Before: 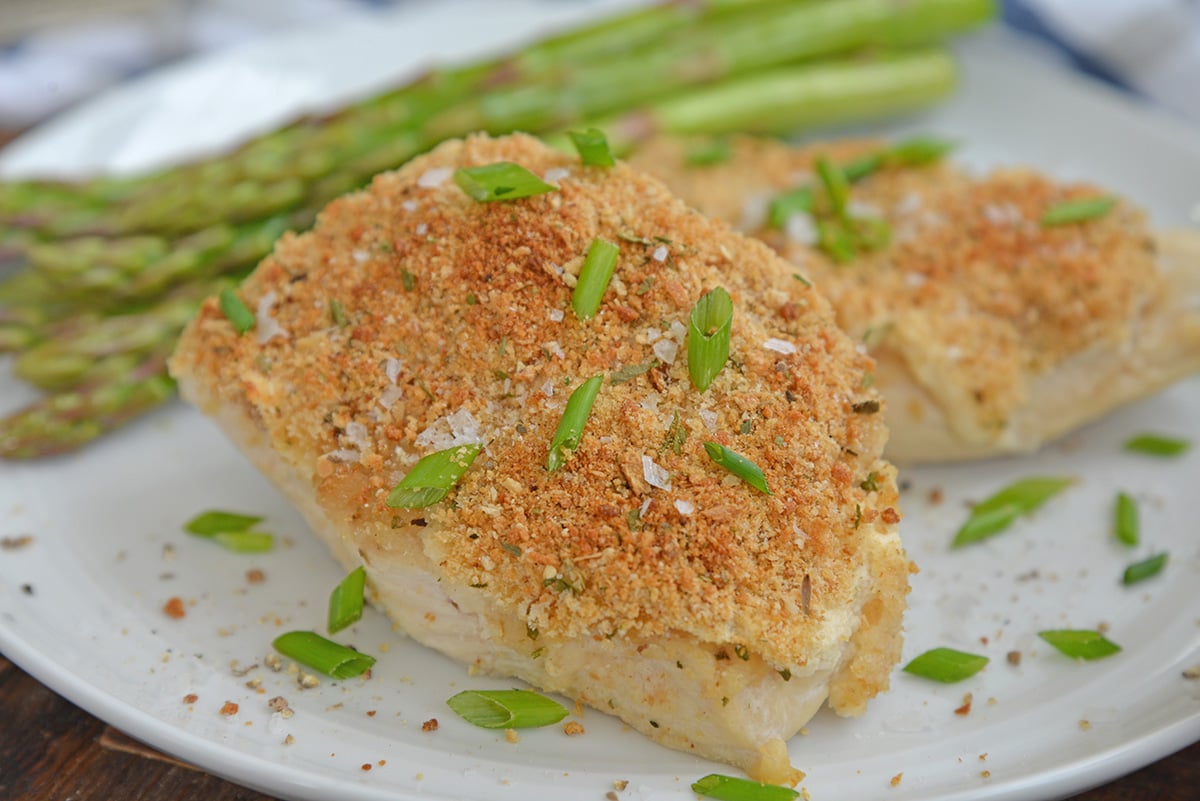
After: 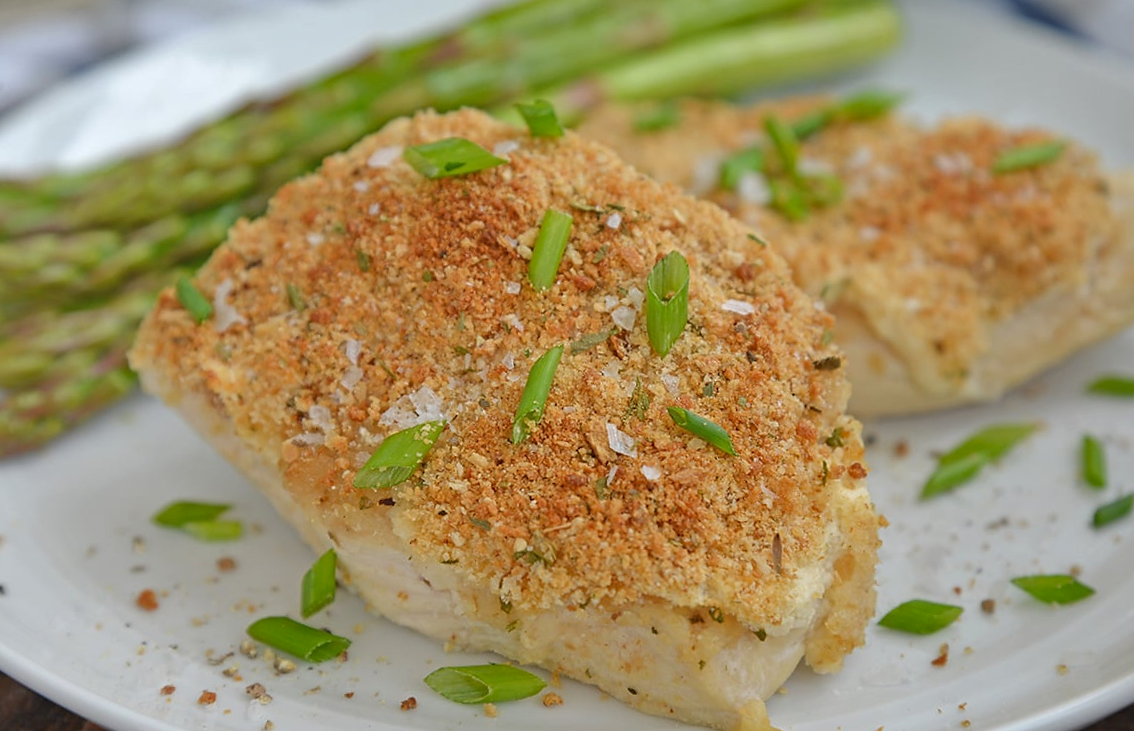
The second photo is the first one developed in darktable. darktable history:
crop and rotate: left 1.774%, right 0.633%, bottom 1.28%
shadows and highlights: shadows 32.83, highlights -47.7, soften with gaussian
sharpen: radius 1, threshold 1
rotate and perspective: rotation -3°, crop left 0.031, crop right 0.968, crop top 0.07, crop bottom 0.93
